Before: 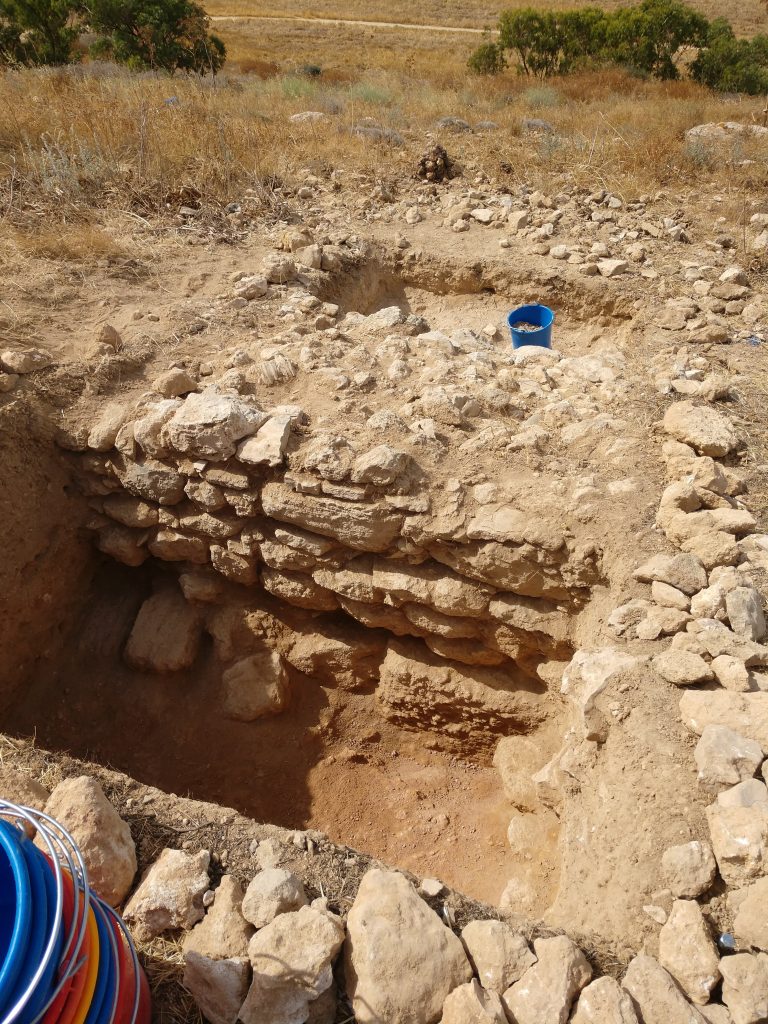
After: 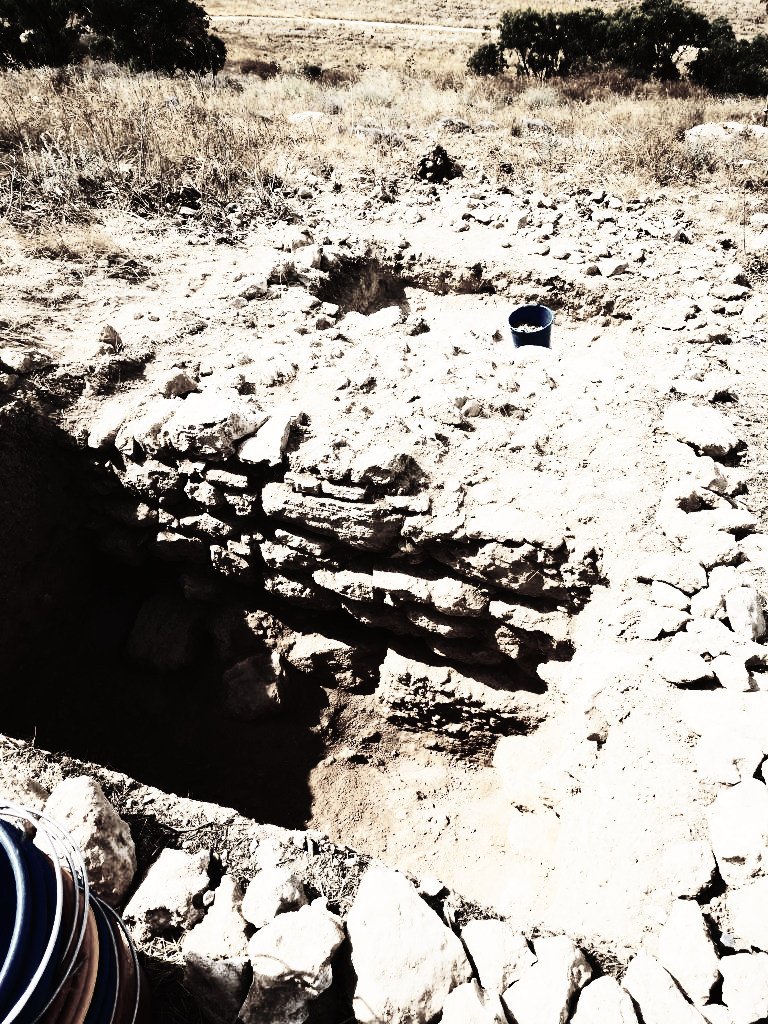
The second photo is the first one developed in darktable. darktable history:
tone curve: curves: ch0 [(0, 0) (0.003, 0.01) (0.011, 0.01) (0.025, 0.011) (0.044, 0.014) (0.069, 0.018) (0.1, 0.022) (0.136, 0.026) (0.177, 0.035) (0.224, 0.051) (0.277, 0.085) (0.335, 0.158) (0.399, 0.299) (0.468, 0.457) (0.543, 0.634) (0.623, 0.801) (0.709, 0.904) (0.801, 0.963) (0.898, 0.986) (1, 1)], preserve colors none
contrast brightness saturation: contrast 0.4, brightness 0.1, saturation 0.21
color correction: saturation 0.2
